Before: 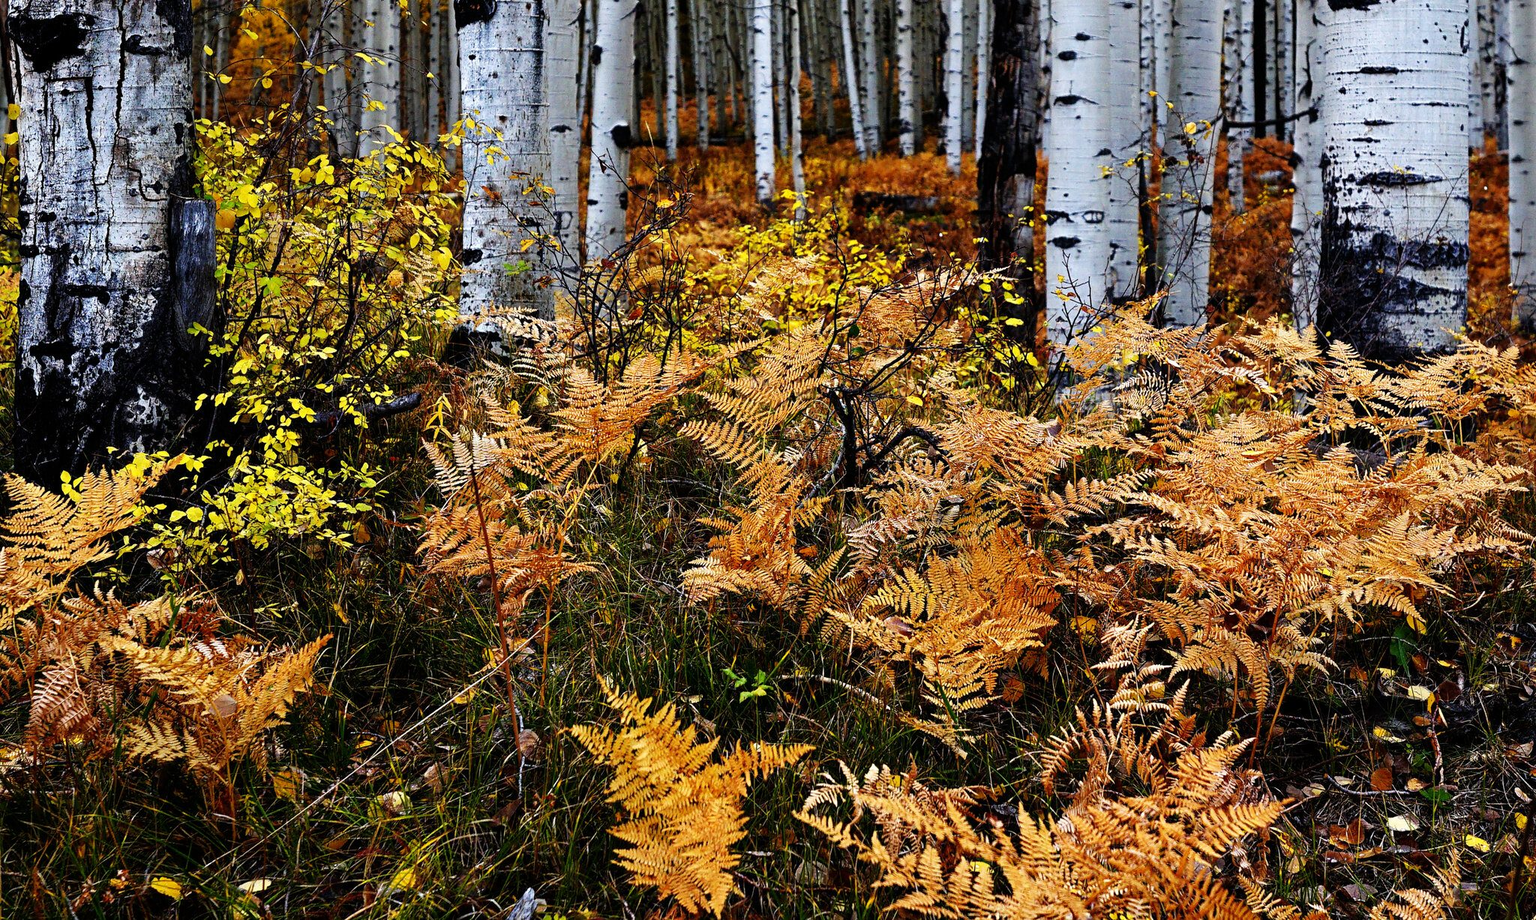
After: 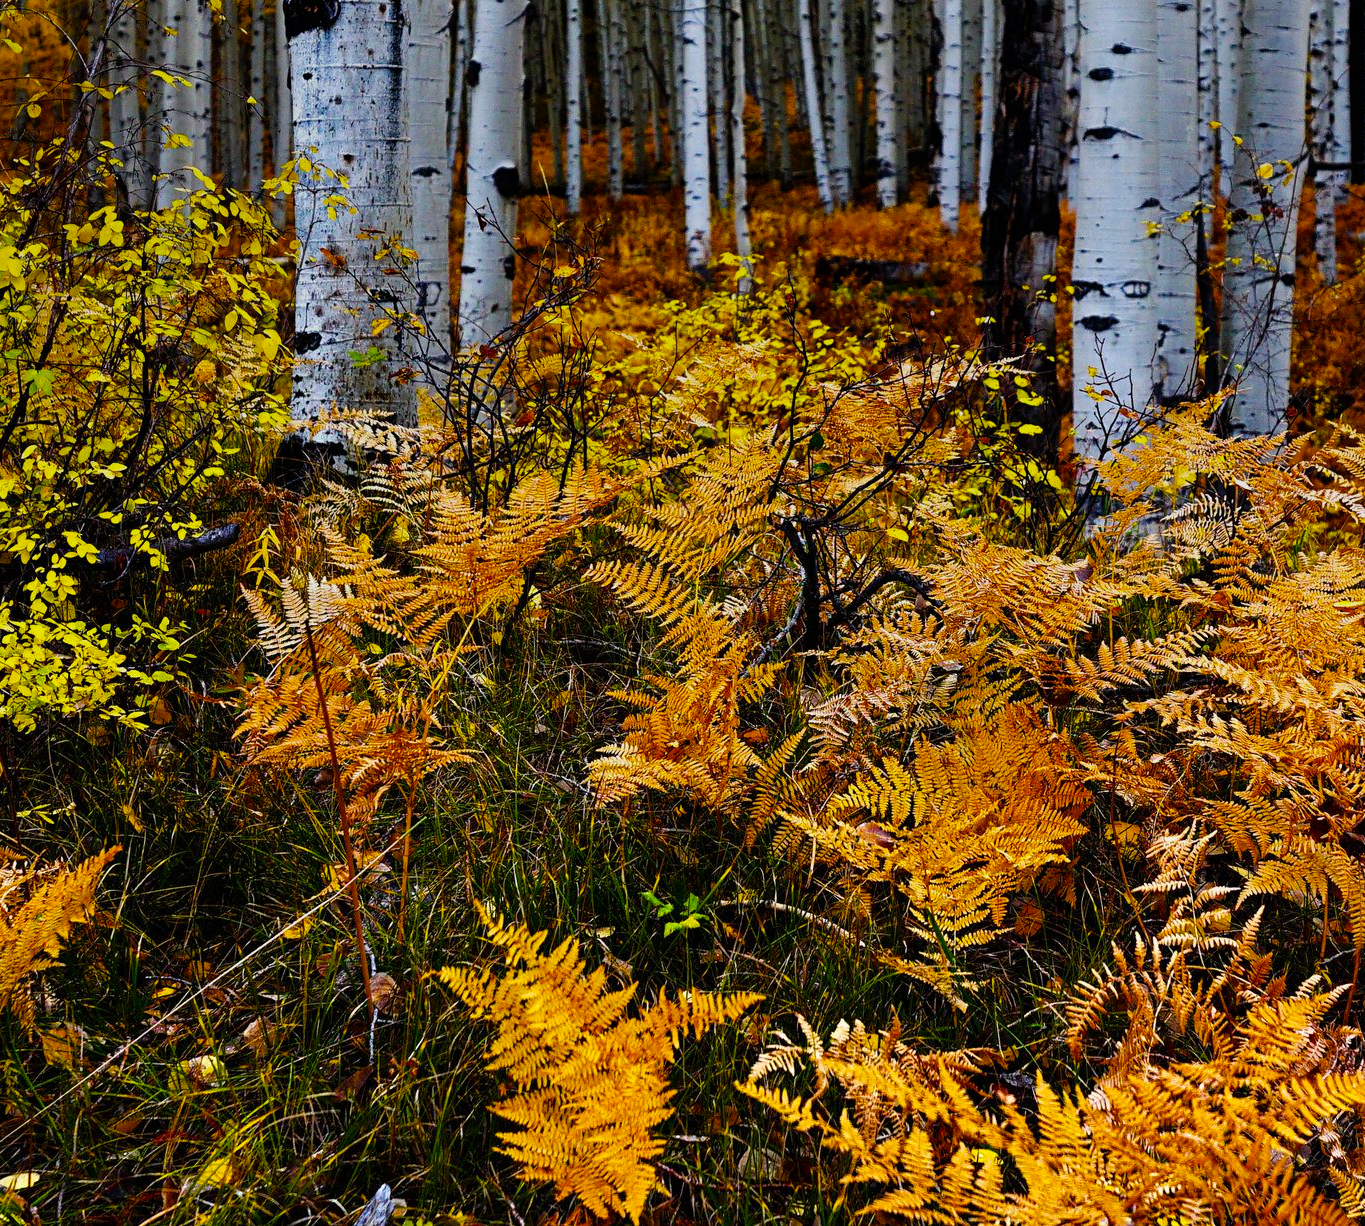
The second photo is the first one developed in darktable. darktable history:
color balance rgb: linear chroma grading › global chroma 15%, perceptual saturation grading › global saturation 30%
crop and rotate: left 15.754%, right 17.579%
graduated density: on, module defaults
